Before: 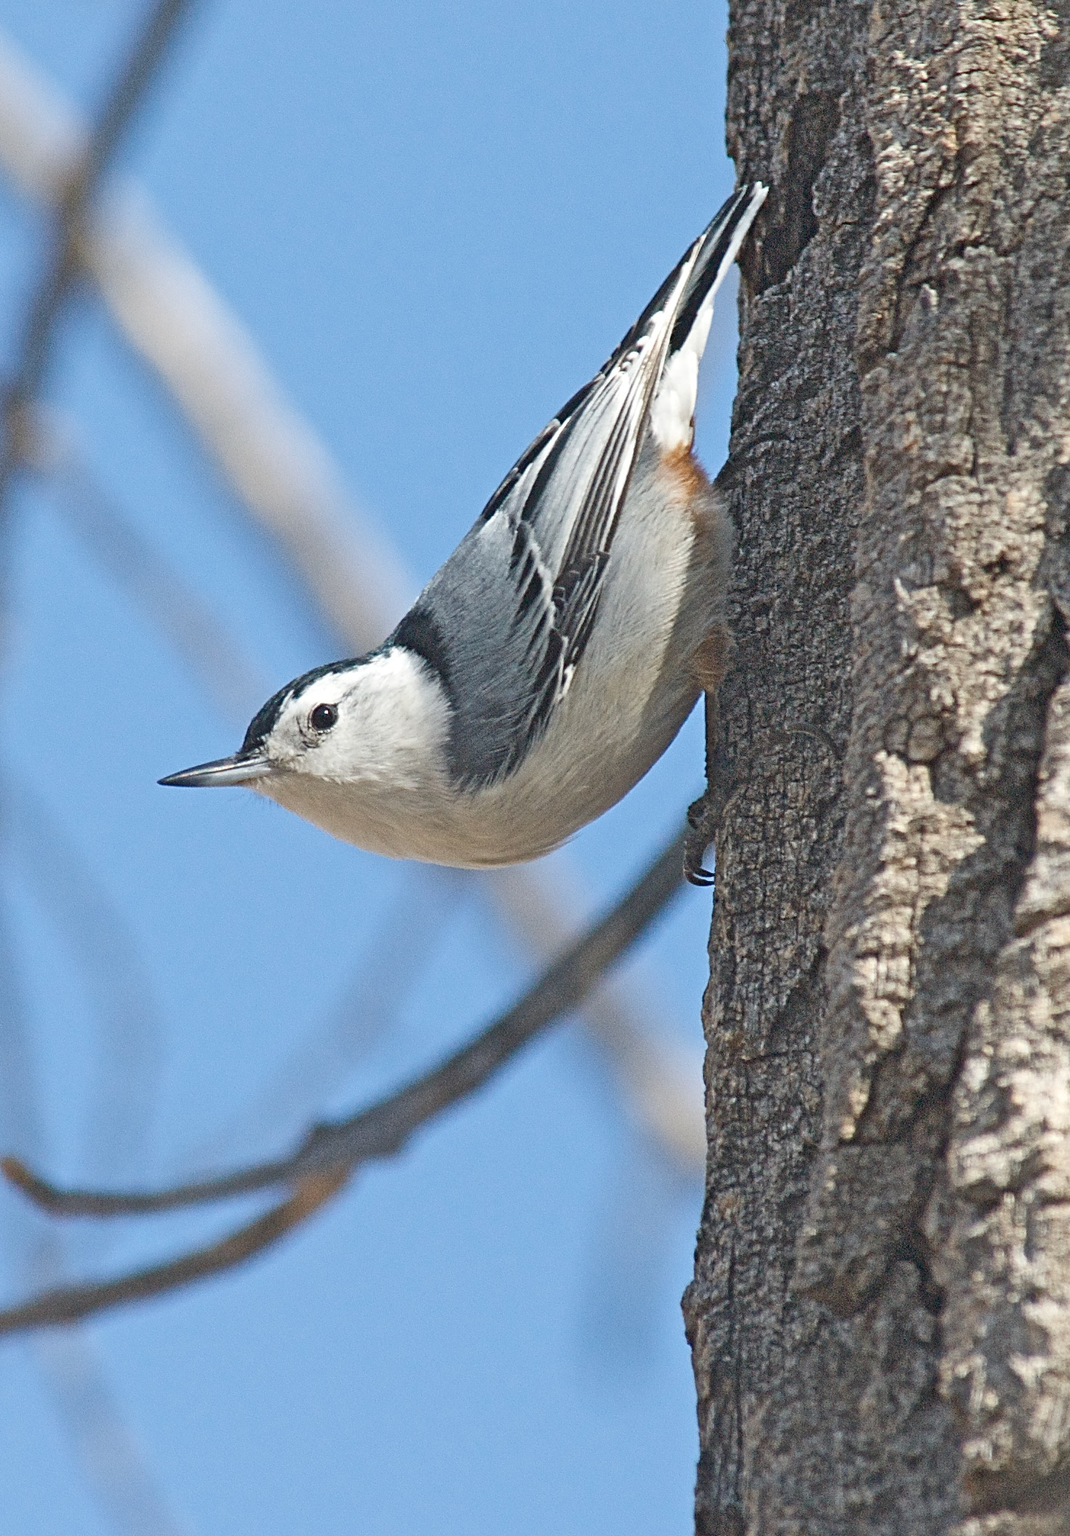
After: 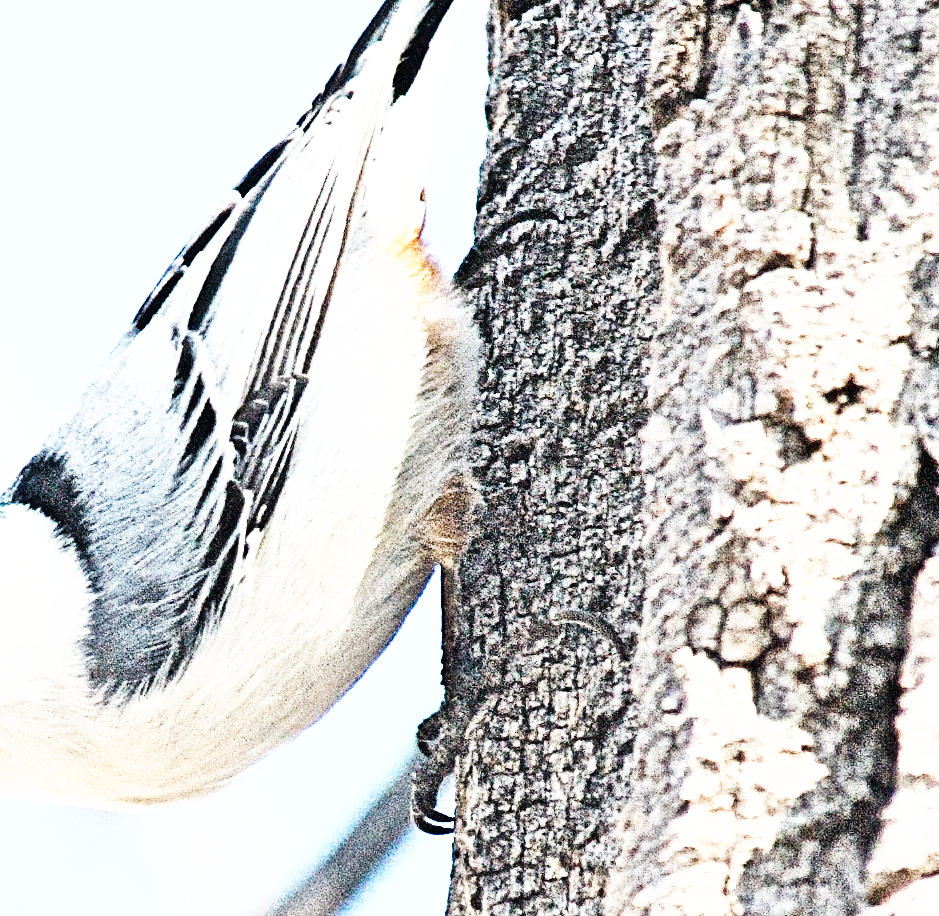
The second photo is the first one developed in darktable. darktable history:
crop: left 36.005%, top 18.293%, right 0.31%, bottom 38.444%
rgb curve: curves: ch0 [(0, 0) (0.21, 0.15) (0.24, 0.21) (0.5, 0.75) (0.75, 0.96) (0.89, 0.99) (1, 1)]; ch1 [(0, 0.02) (0.21, 0.13) (0.25, 0.2) (0.5, 0.67) (0.75, 0.9) (0.89, 0.97) (1, 1)]; ch2 [(0, 0.02) (0.21, 0.13) (0.25, 0.2) (0.5, 0.67) (0.75, 0.9) (0.89, 0.97) (1, 1)], compensate middle gray true
base curve: curves: ch0 [(0, 0) (0.007, 0.004) (0.027, 0.03) (0.046, 0.07) (0.207, 0.54) (0.442, 0.872) (0.673, 0.972) (1, 1)], preserve colors none
